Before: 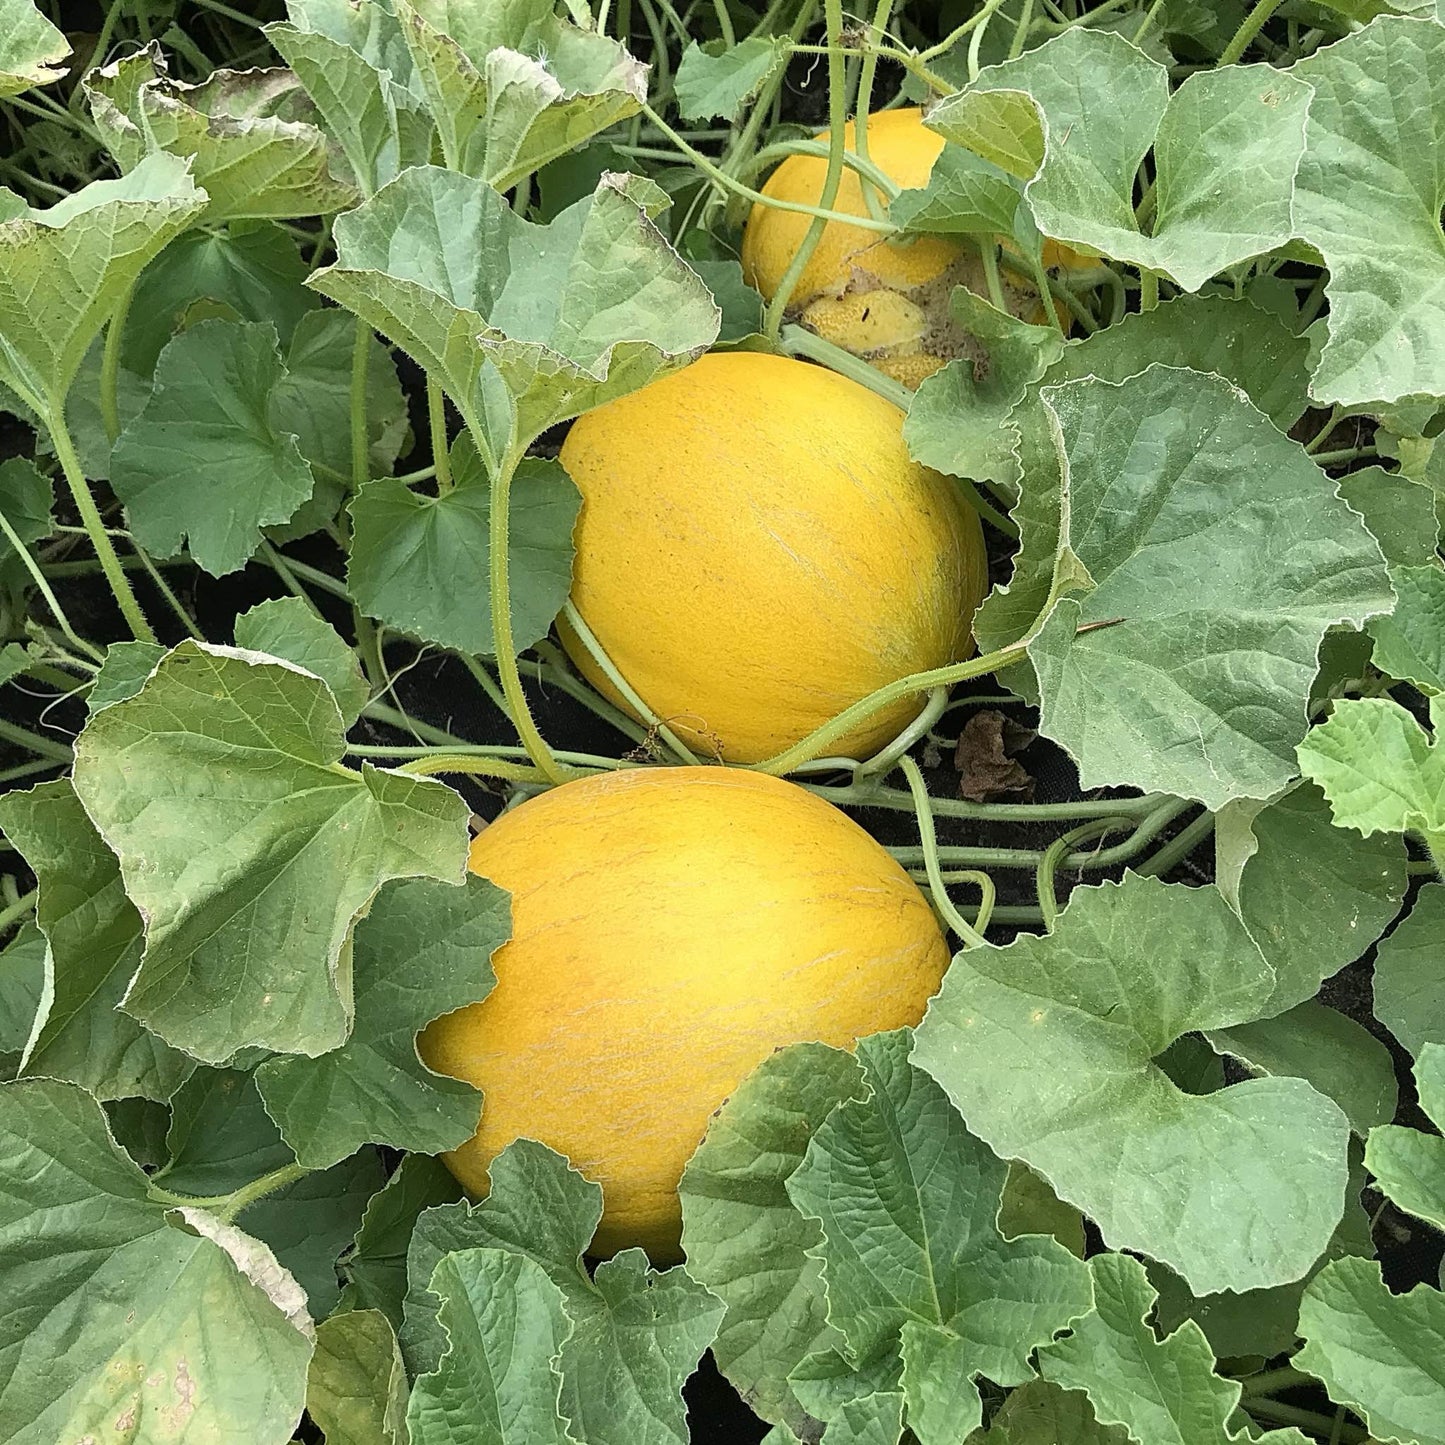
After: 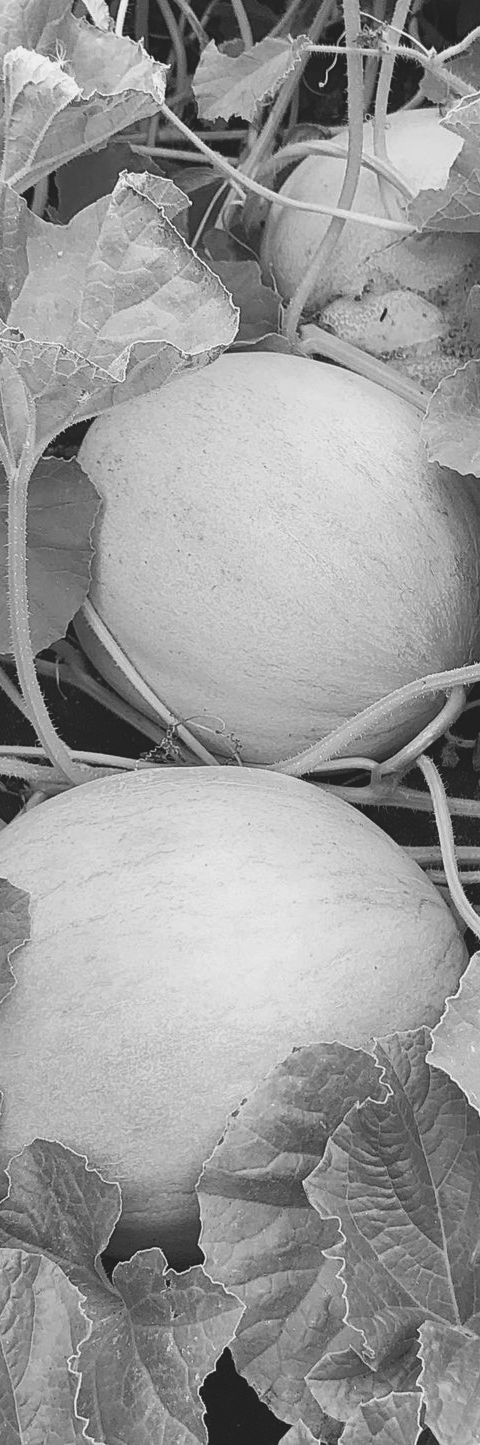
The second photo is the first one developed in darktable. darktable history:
exposure: black level correction -0.015, exposure -0.125 EV, compensate highlight preservation false
crop: left 33.36%, right 33.36%
monochrome: a 32, b 64, size 2.3
